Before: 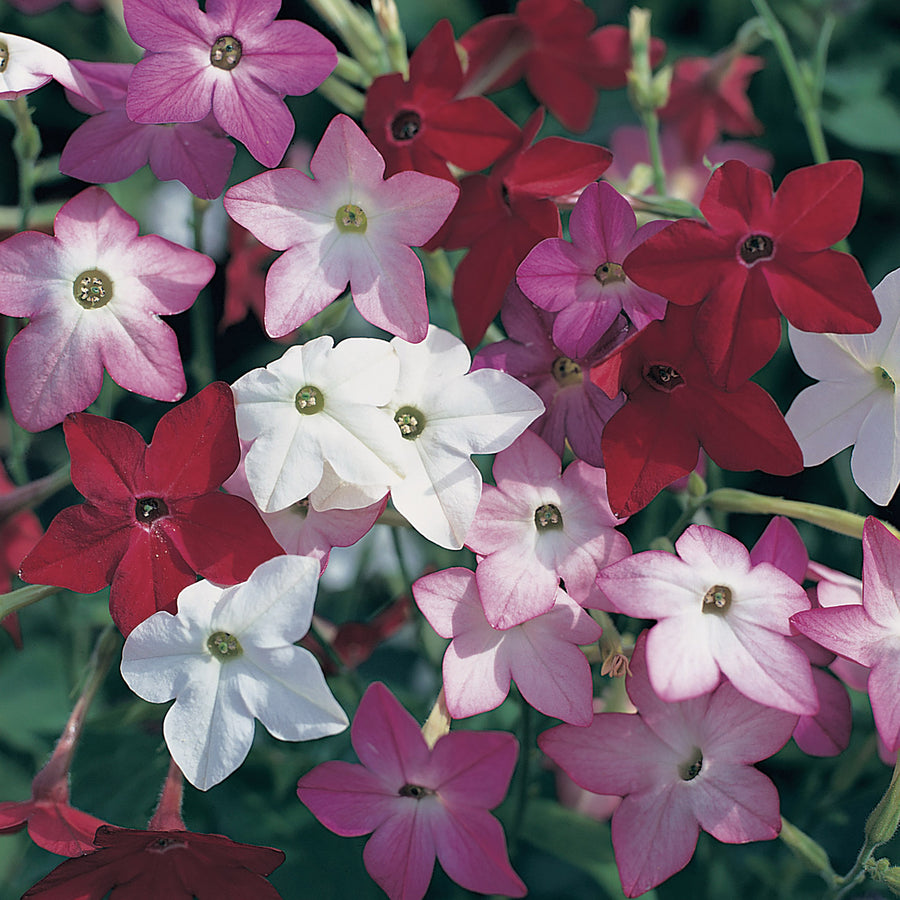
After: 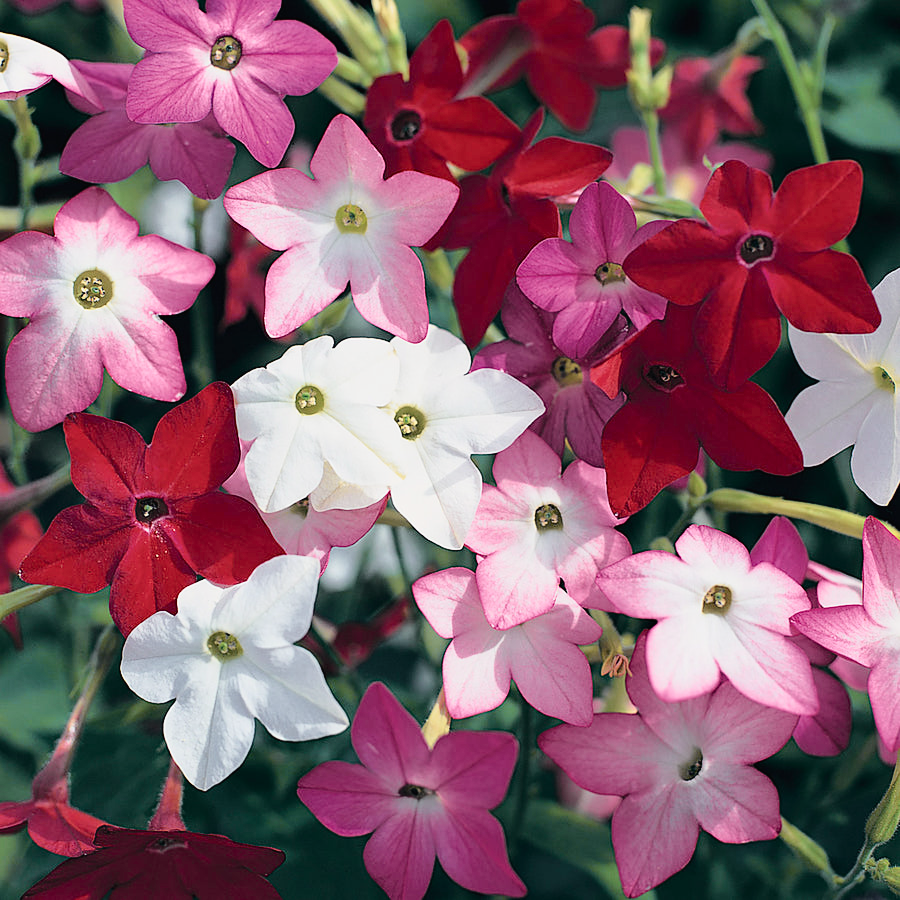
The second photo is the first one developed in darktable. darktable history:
tone curve: curves: ch0 [(0, 0.012) (0.037, 0.03) (0.123, 0.092) (0.19, 0.157) (0.269, 0.27) (0.48, 0.57) (0.595, 0.695) (0.718, 0.823) (0.855, 0.913) (1, 0.982)]; ch1 [(0, 0) (0.243, 0.245) (0.422, 0.415) (0.493, 0.495) (0.508, 0.506) (0.536, 0.542) (0.569, 0.611) (0.611, 0.662) (0.769, 0.807) (1, 1)]; ch2 [(0, 0) (0.249, 0.216) (0.349, 0.321) (0.424, 0.442) (0.476, 0.483) (0.498, 0.499) (0.517, 0.519) (0.532, 0.56) (0.569, 0.624) (0.614, 0.667) (0.706, 0.757) (0.808, 0.809) (0.991, 0.968)], color space Lab, independent channels, preserve colors none
